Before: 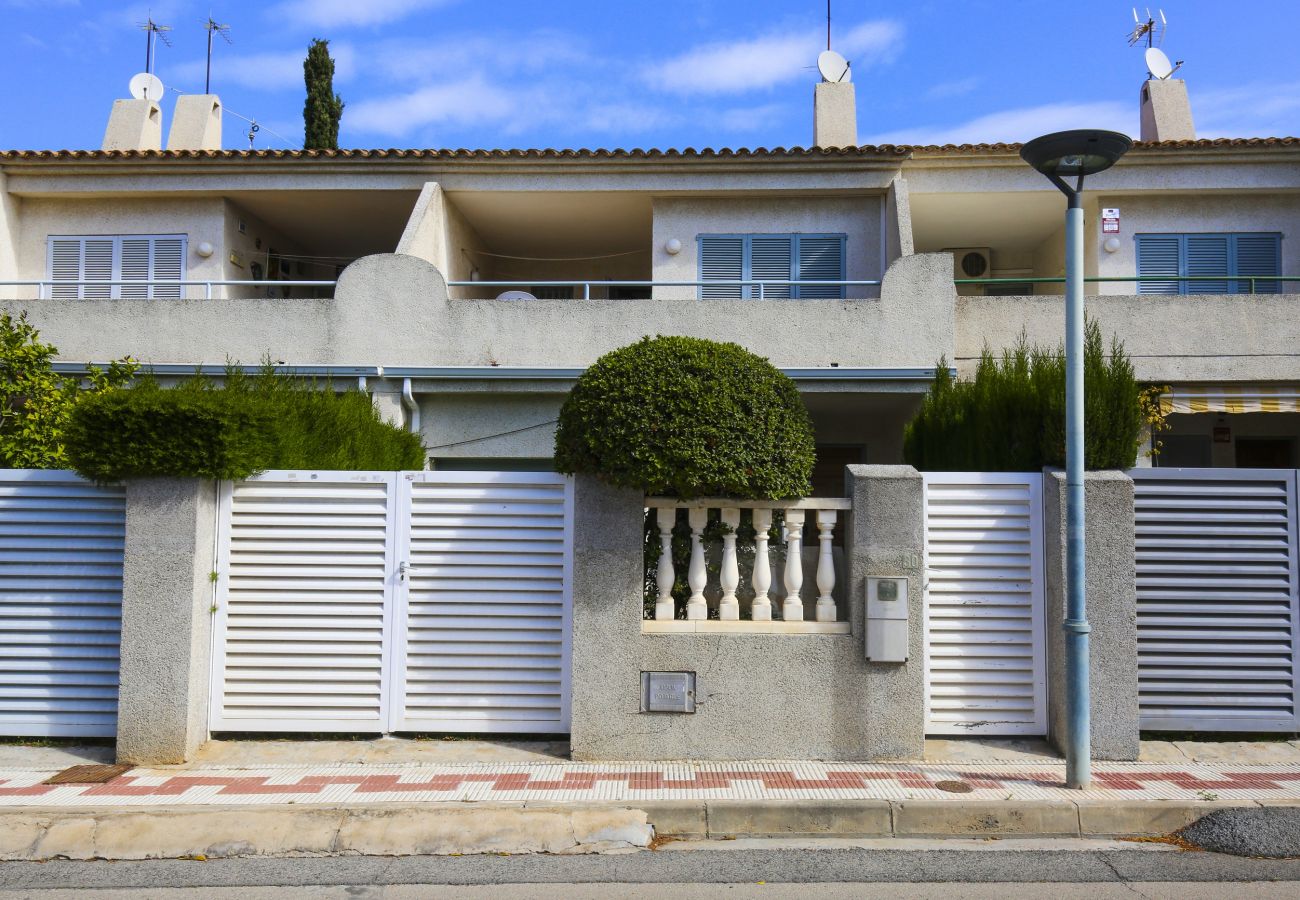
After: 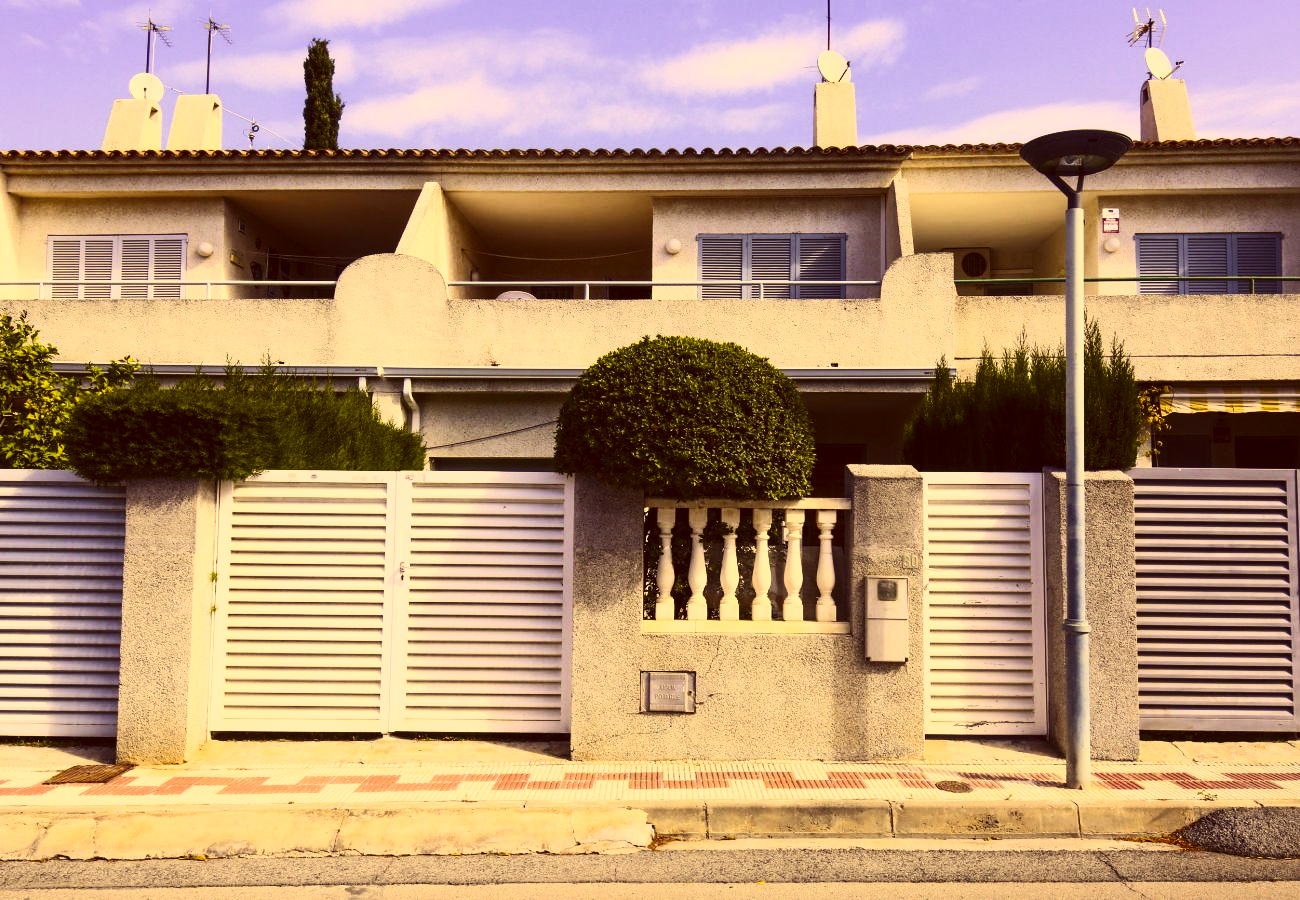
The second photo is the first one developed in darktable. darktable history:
contrast brightness saturation: contrast 0.39, brightness 0.1
color correction: highlights a* 10.12, highlights b* 39.04, shadows a* 14.62, shadows b* 3.37
